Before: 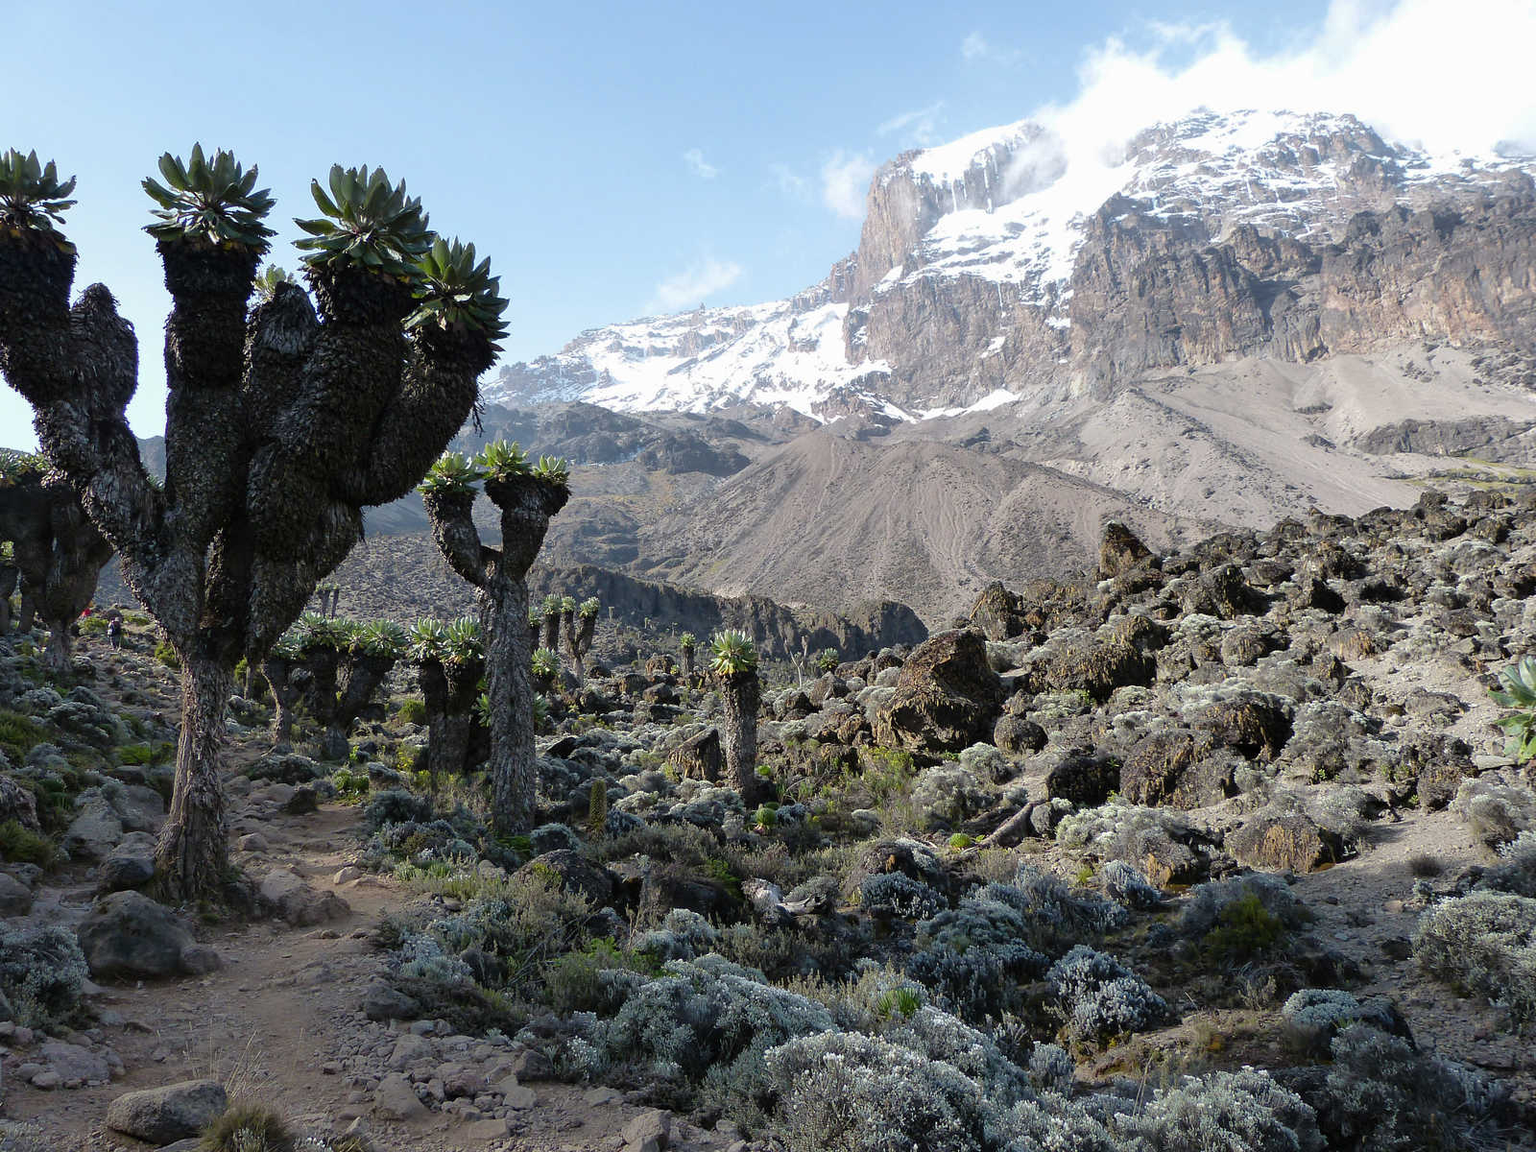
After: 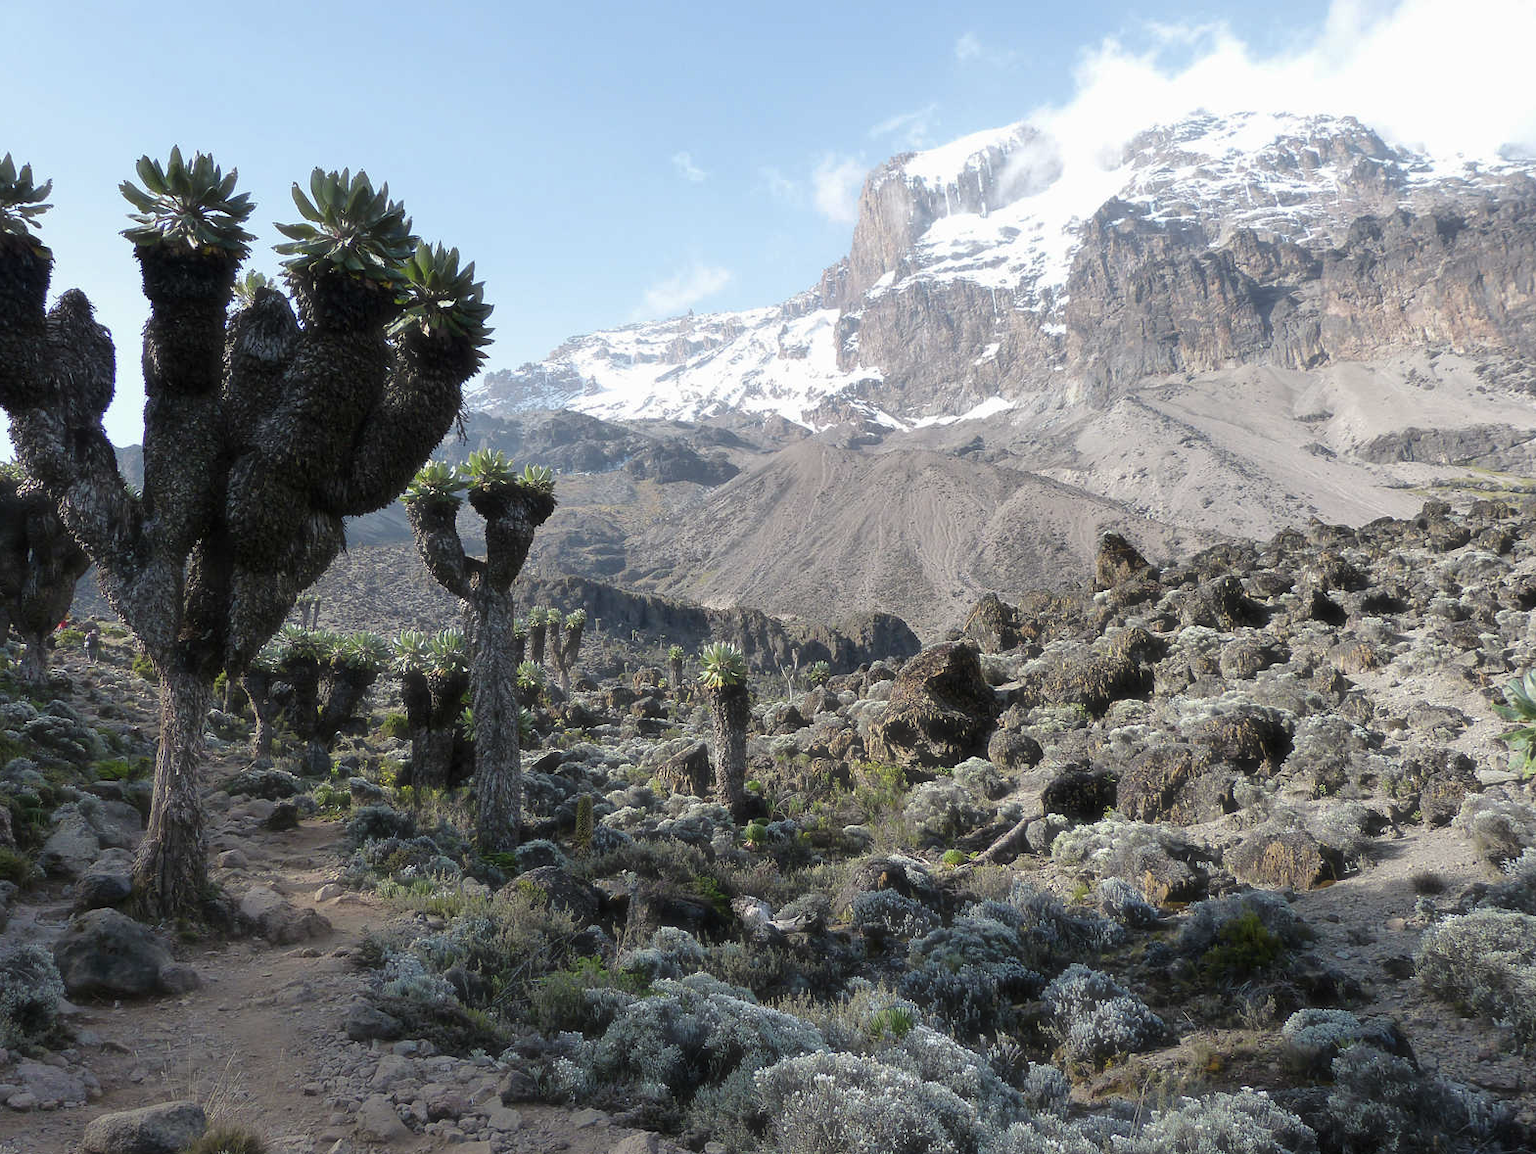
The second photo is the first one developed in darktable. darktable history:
haze removal: strength -0.105, compatibility mode true, adaptive false
contrast brightness saturation: saturation -0.051
exposure: black level correction 0.001, compensate highlight preservation false
crop: left 1.634%, right 0.268%, bottom 1.741%
